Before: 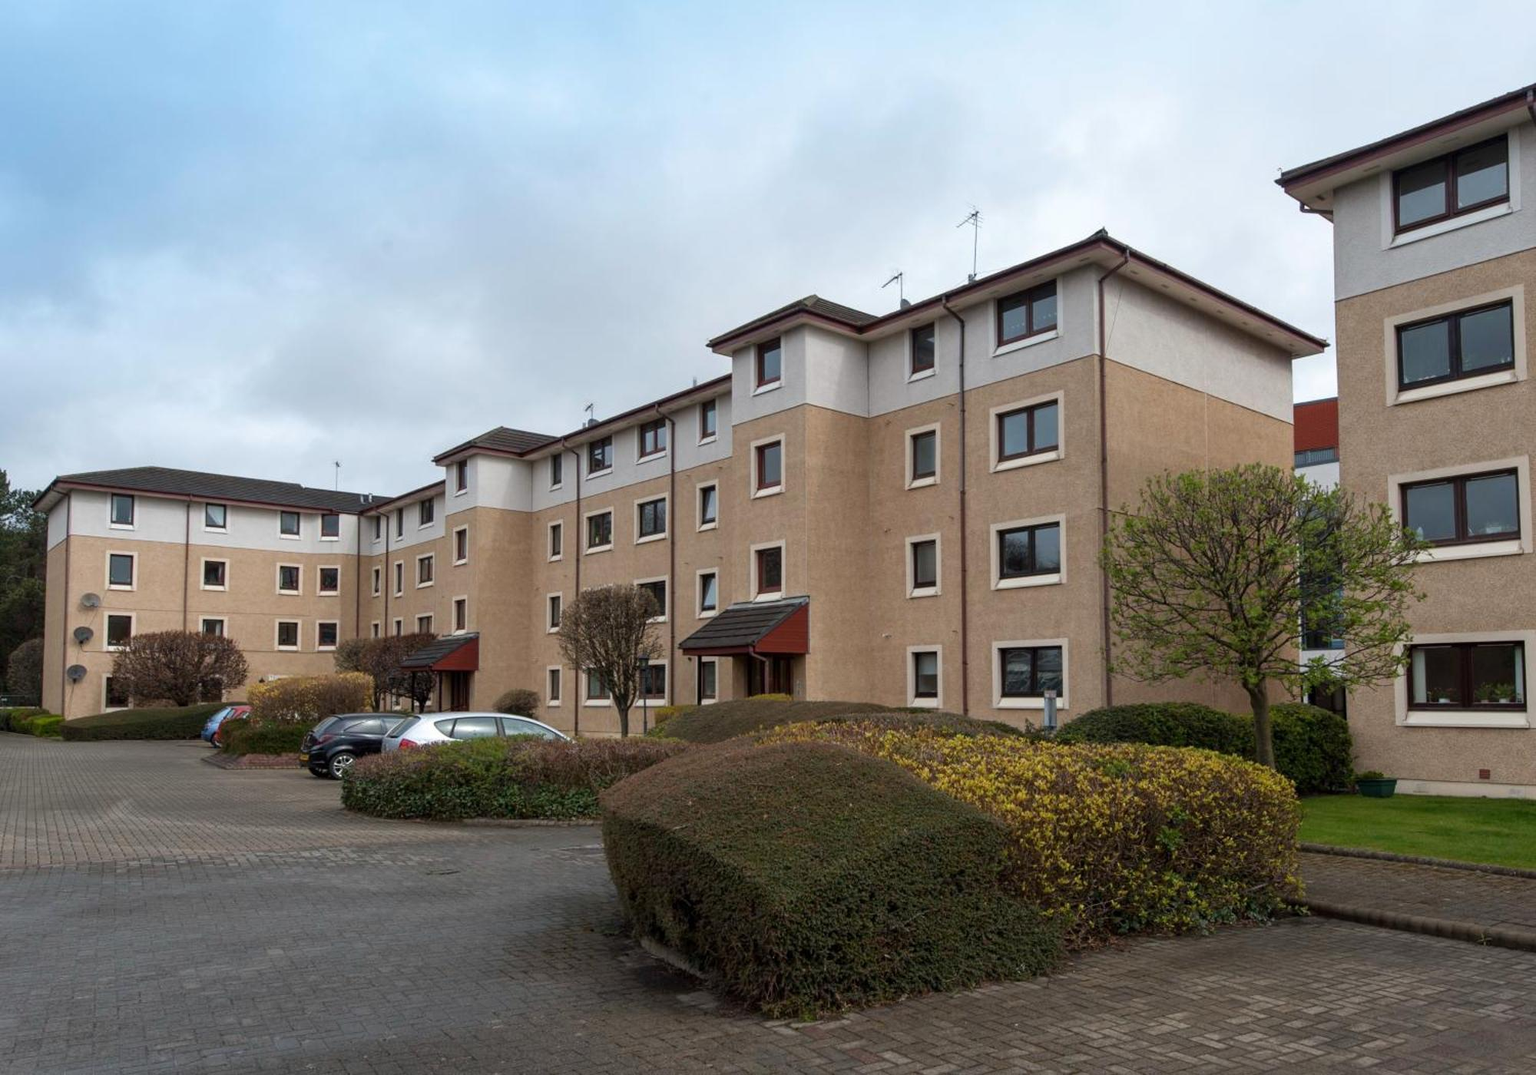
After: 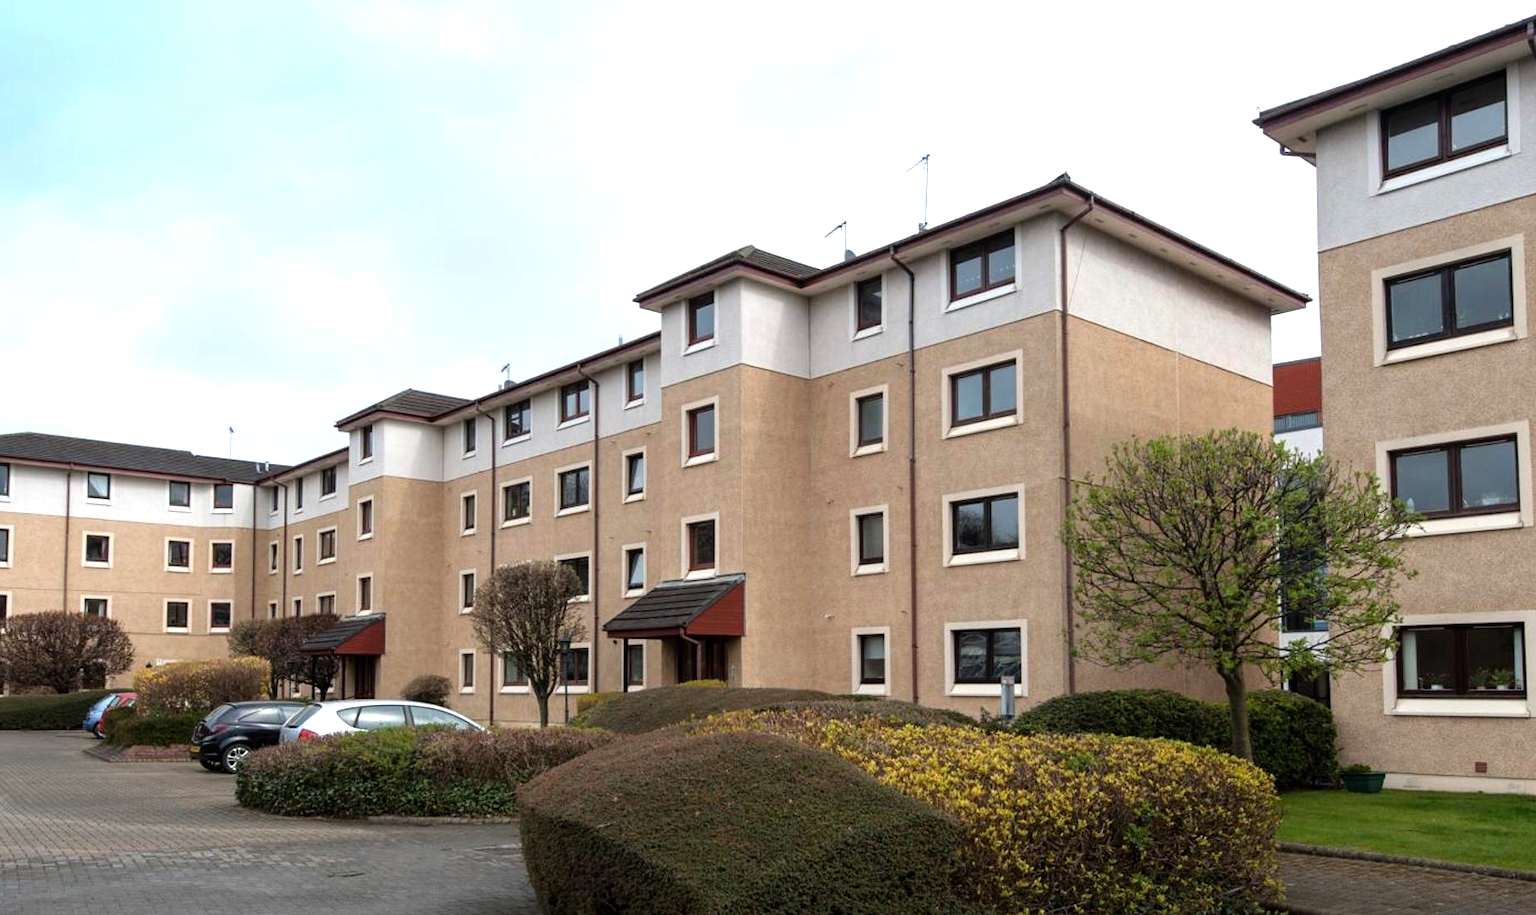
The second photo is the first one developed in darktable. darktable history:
tone equalizer: -8 EV -0.71 EV, -7 EV -0.671 EV, -6 EV -0.561 EV, -5 EV -0.362 EV, -3 EV 0.372 EV, -2 EV 0.6 EV, -1 EV 0.693 EV, +0 EV 0.738 EV
crop: left 8.153%, top 6.531%, bottom 15.314%
